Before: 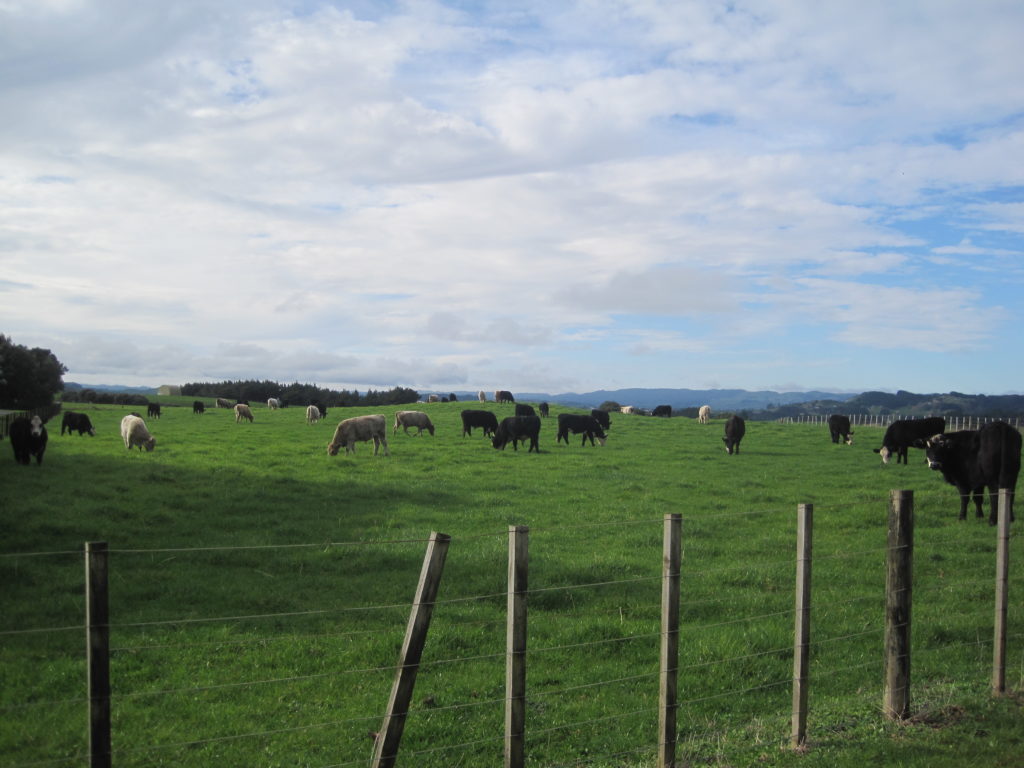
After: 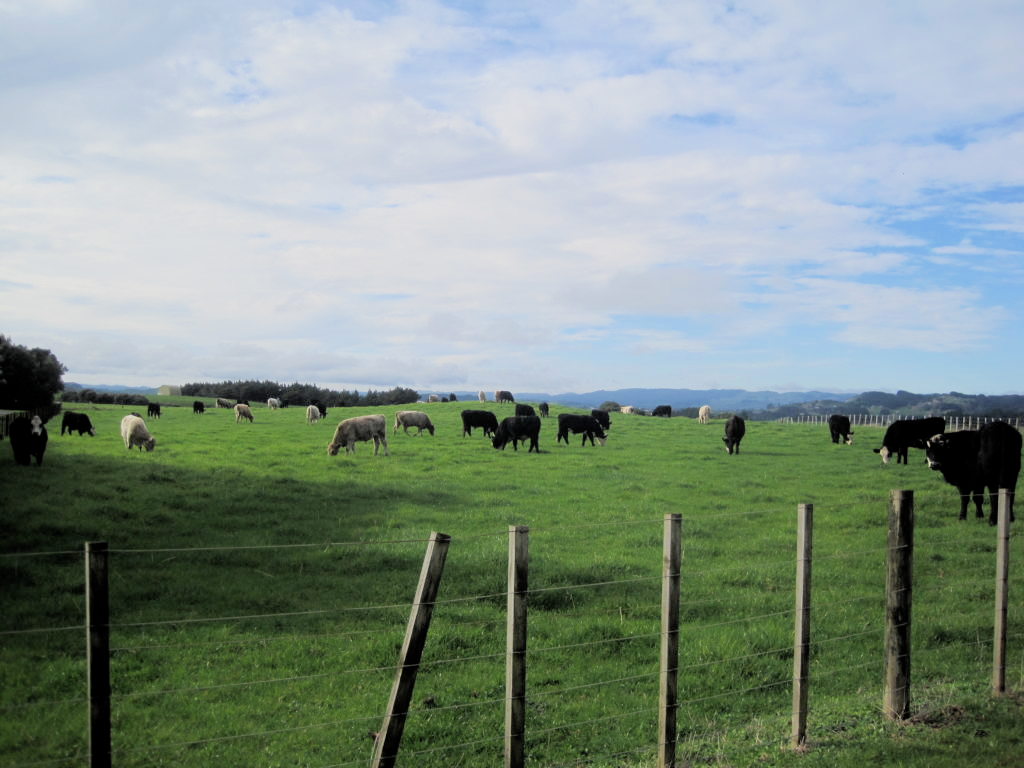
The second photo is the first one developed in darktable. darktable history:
tone equalizer: -8 EV -1.06 EV, -7 EV -1.01 EV, -6 EV -0.853 EV, -5 EV -0.567 EV, -3 EV 0.576 EV, -2 EV 0.873 EV, -1 EV 0.986 EV, +0 EV 1.06 EV, mask exposure compensation -0.488 EV
filmic rgb: black relative exposure -8.76 EV, white relative exposure 4.98 EV, target black luminance 0%, hardness 3.77, latitude 65.79%, contrast 0.827, shadows ↔ highlights balance 19.27%, color science v6 (2022)
